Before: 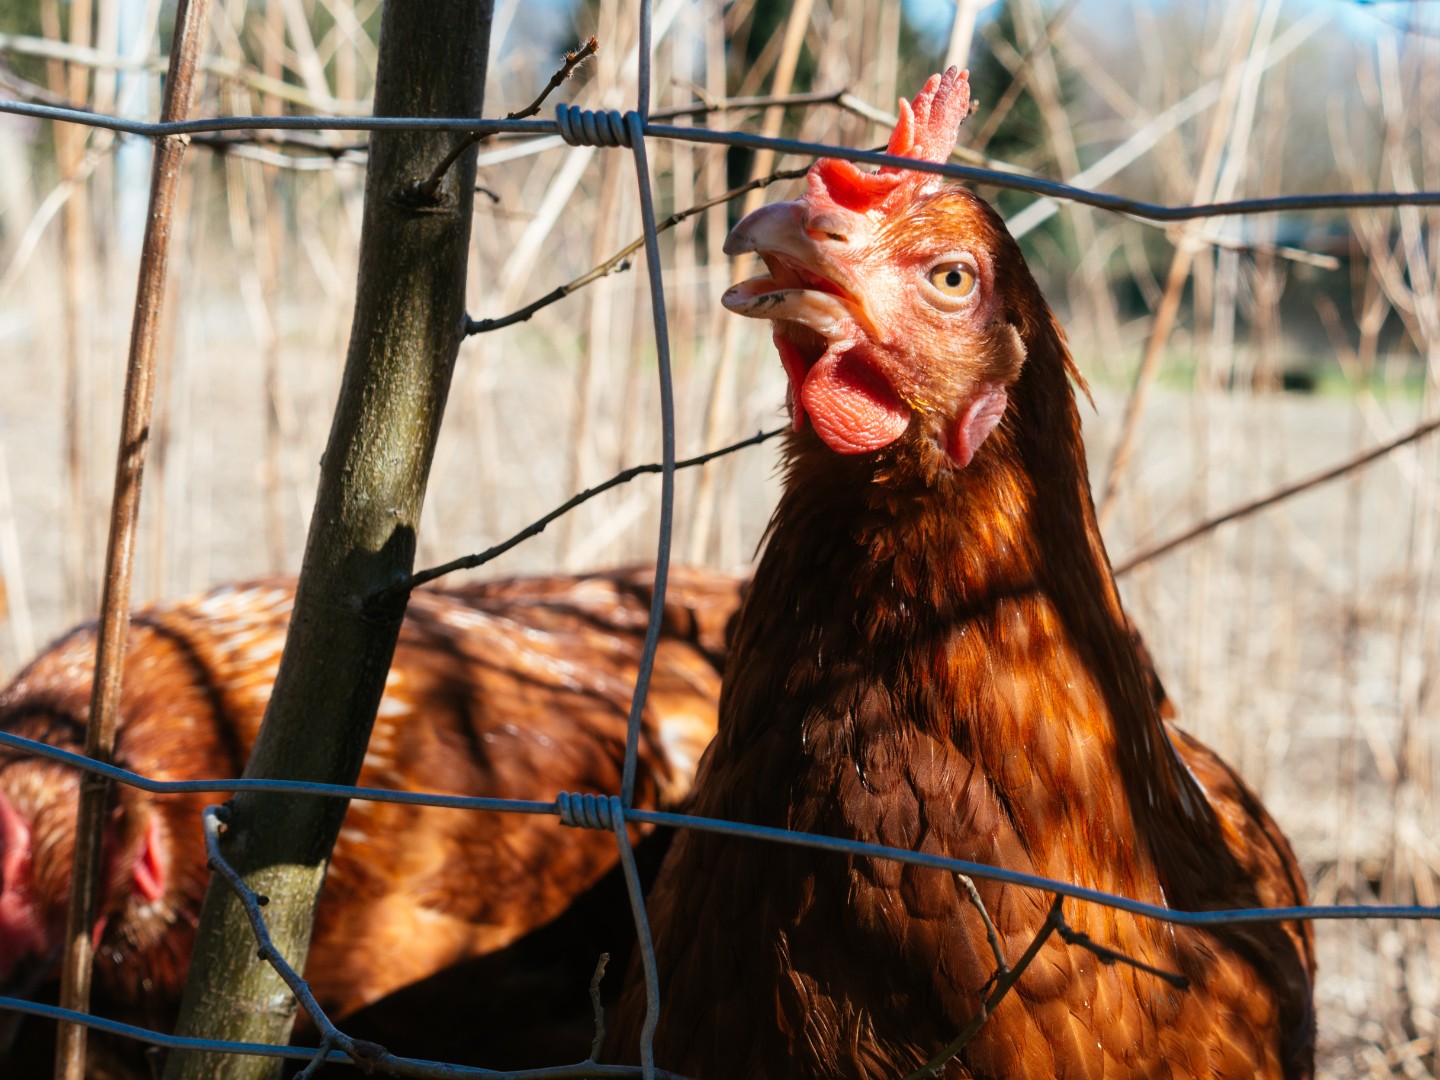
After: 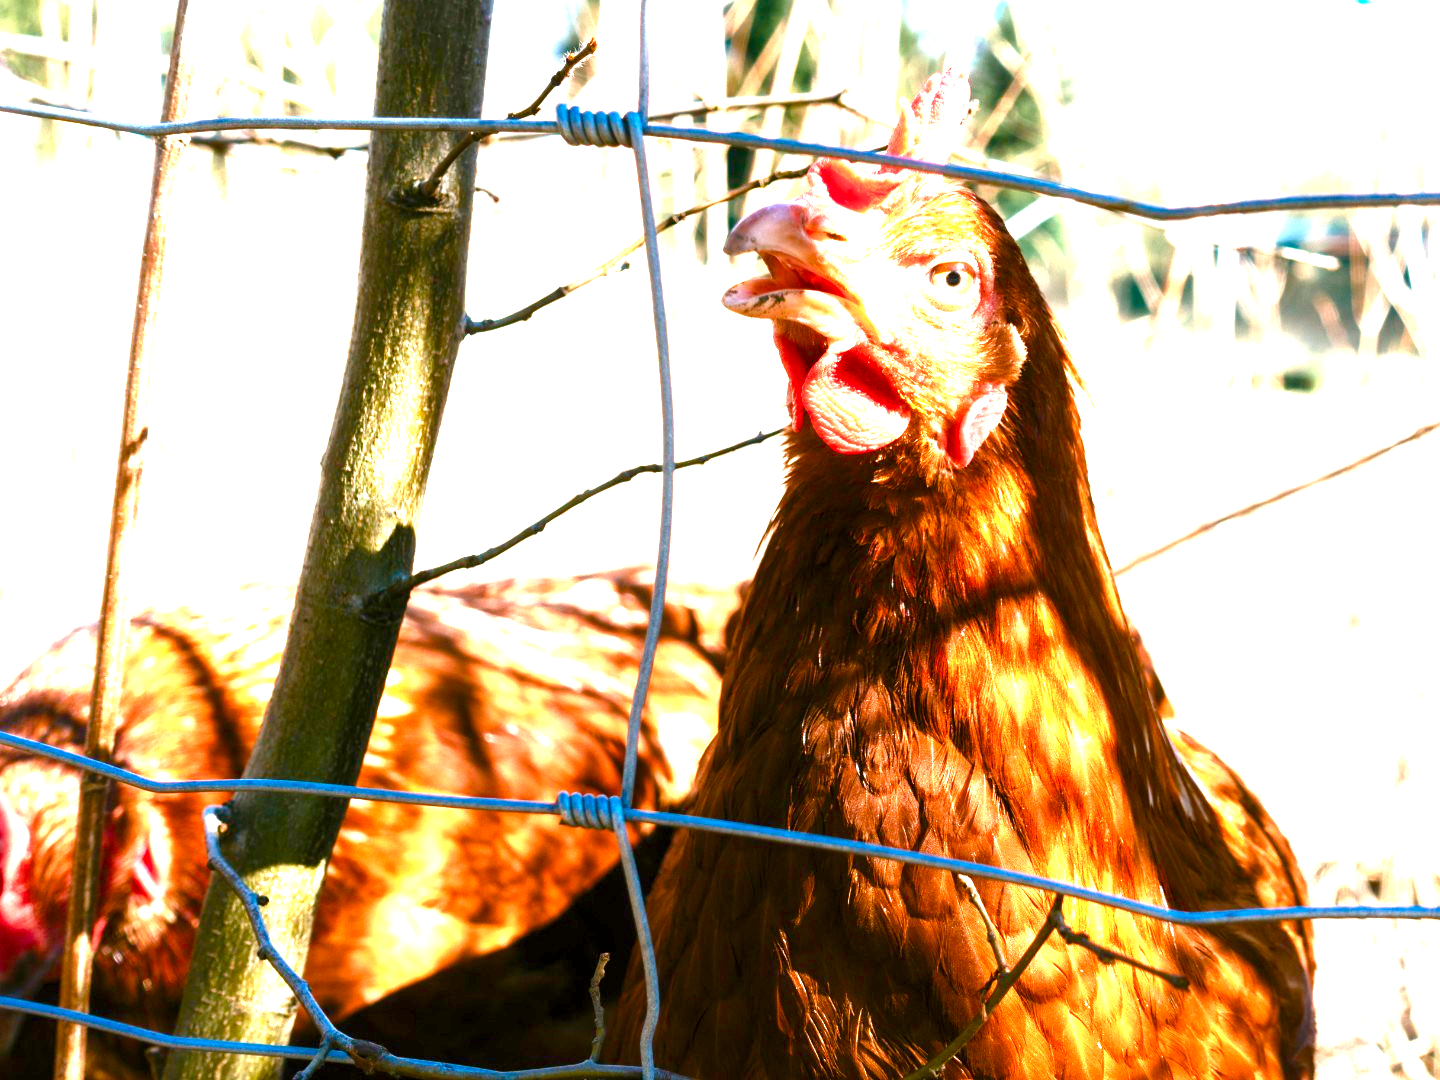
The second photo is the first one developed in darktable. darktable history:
exposure: black level correction 0.001, exposure 1.822 EV, compensate exposure bias true, compensate highlight preservation false
color balance rgb: linear chroma grading › shadows -2.2%, linear chroma grading › highlights -15%, linear chroma grading › global chroma -10%, linear chroma grading › mid-tones -10%, perceptual saturation grading › global saturation 45%, perceptual saturation grading › highlights -50%, perceptual saturation grading › shadows 30%, perceptual brilliance grading › global brilliance 18%, global vibrance 45%
